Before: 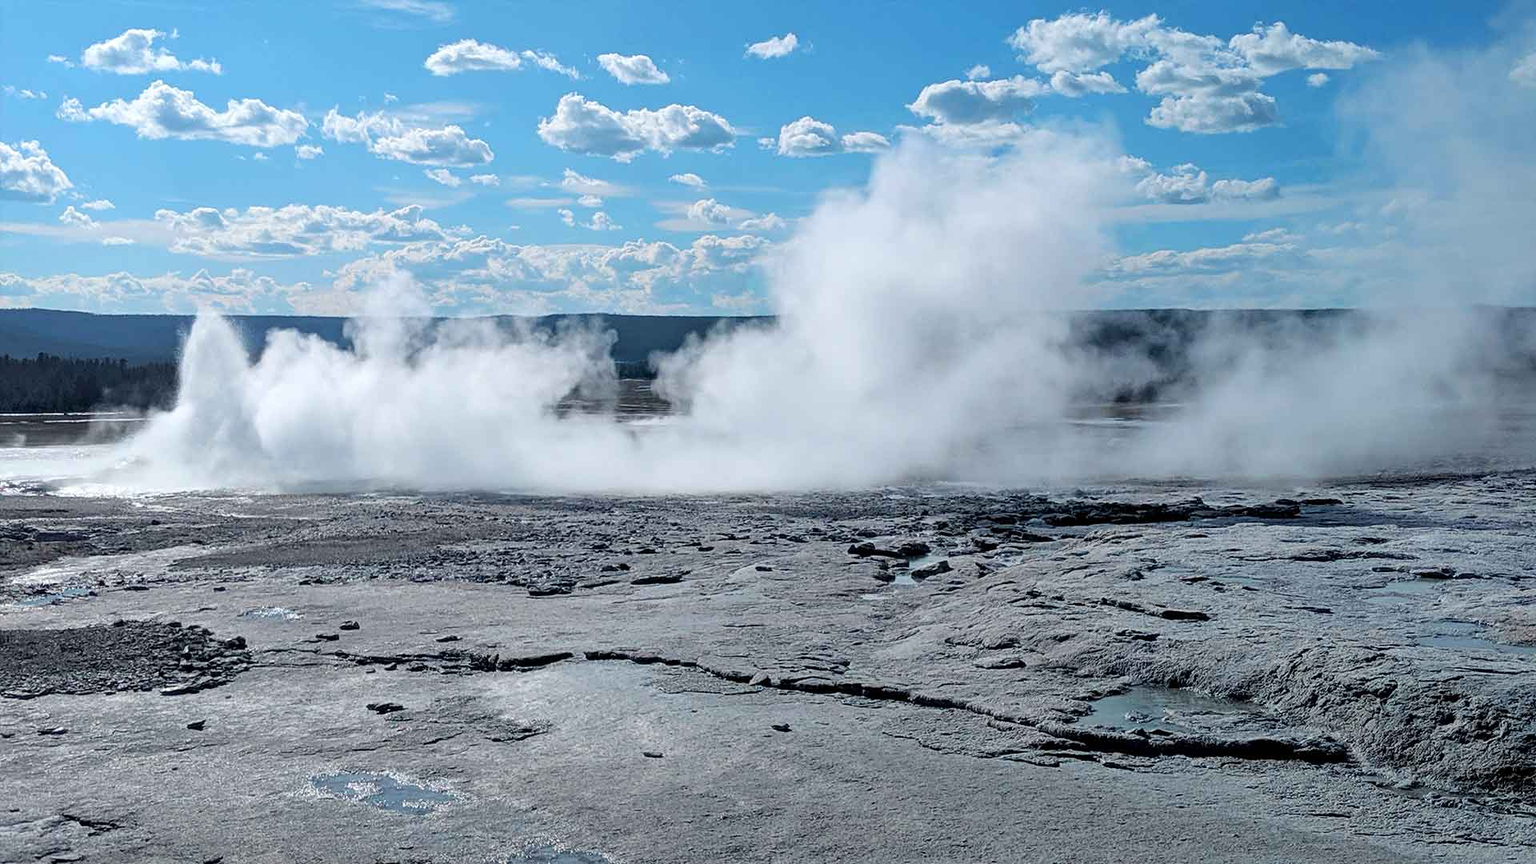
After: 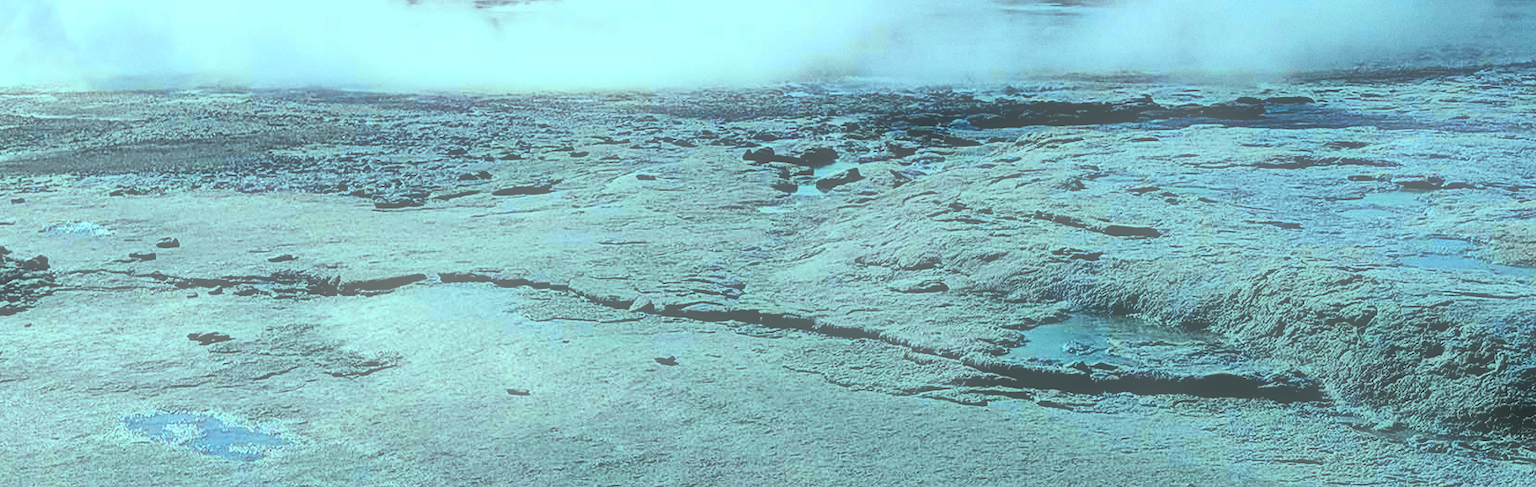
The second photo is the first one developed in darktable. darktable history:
crop and rotate: left 13.306%, top 48.129%, bottom 2.928%
exposure: compensate highlight preservation false
soften: size 60.24%, saturation 65.46%, brightness 0.506 EV, mix 25.7%
tone curve: curves: ch0 [(0, 0.003) (0.044, 0.032) (0.12, 0.089) (0.19, 0.175) (0.271, 0.294) (0.457, 0.546) (0.588, 0.71) (0.701, 0.815) (0.86, 0.922) (1, 0.982)]; ch1 [(0, 0) (0.247, 0.215) (0.433, 0.382) (0.466, 0.426) (0.493, 0.481) (0.501, 0.5) (0.517, 0.524) (0.557, 0.582) (0.598, 0.651) (0.671, 0.735) (0.796, 0.85) (1, 1)]; ch2 [(0, 0) (0.249, 0.216) (0.357, 0.317) (0.448, 0.432) (0.478, 0.492) (0.498, 0.499) (0.517, 0.53) (0.537, 0.57) (0.569, 0.623) (0.61, 0.663) (0.706, 0.75) (0.808, 0.809) (0.991, 0.968)], color space Lab, independent channels, preserve colors none
color balance: mode lift, gamma, gain (sRGB), lift [0.997, 0.979, 1.021, 1.011], gamma [1, 1.084, 0.916, 0.998], gain [1, 0.87, 1.13, 1.101], contrast 4.55%, contrast fulcrum 38.24%, output saturation 104.09%
haze removal: strength 0.12, distance 0.25, compatibility mode true, adaptive false
grain: coarseness 0.09 ISO
